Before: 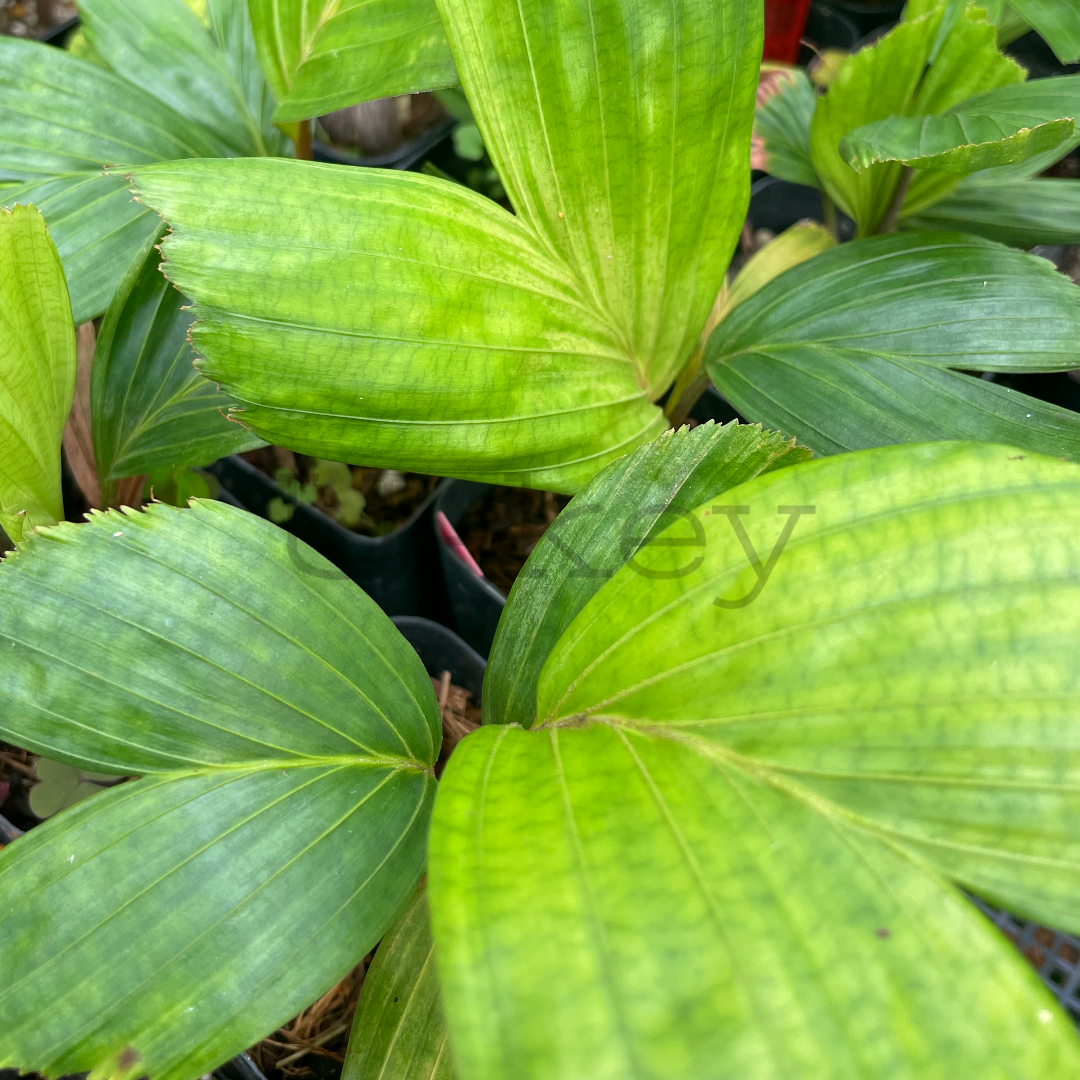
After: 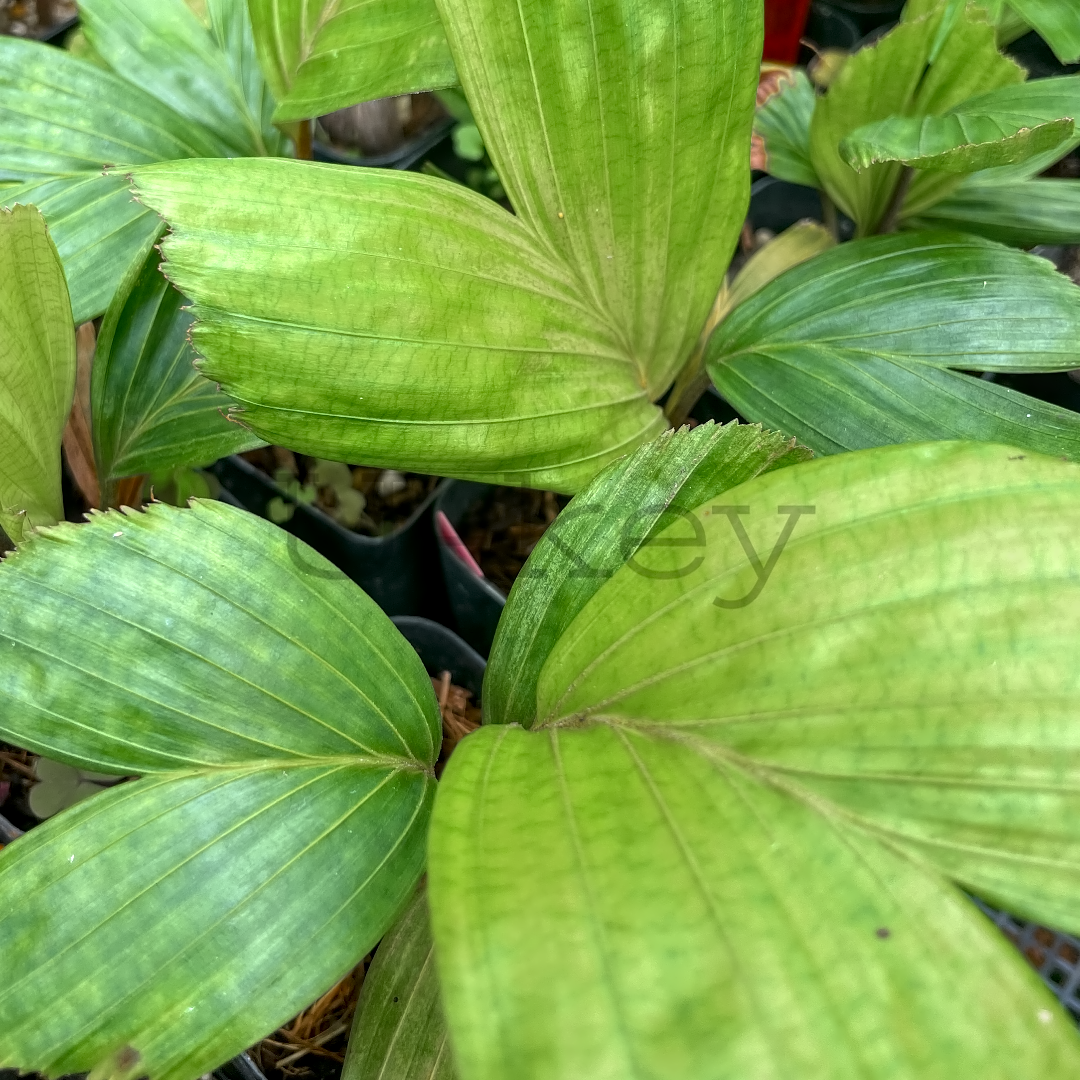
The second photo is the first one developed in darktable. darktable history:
contrast equalizer: y [[0.5 ×4, 0.525, 0.667], [0.5 ×6], [0.5 ×6], [0 ×4, 0.042, 0], [0, 0, 0.004, 0.1, 0.191, 0.131]]
color zones: curves: ch0 [(0.11, 0.396) (0.195, 0.36) (0.25, 0.5) (0.303, 0.412) (0.357, 0.544) (0.75, 0.5) (0.967, 0.328)]; ch1 [(0, 0.468) (0.112, 0.512) (0.202, 0.6) (0.25, 0.5) (0.307, 0.352) (0.357, 0.544) (0.75, 0.5) (0.963, 0.524)]
local contrast: on, module defaults
